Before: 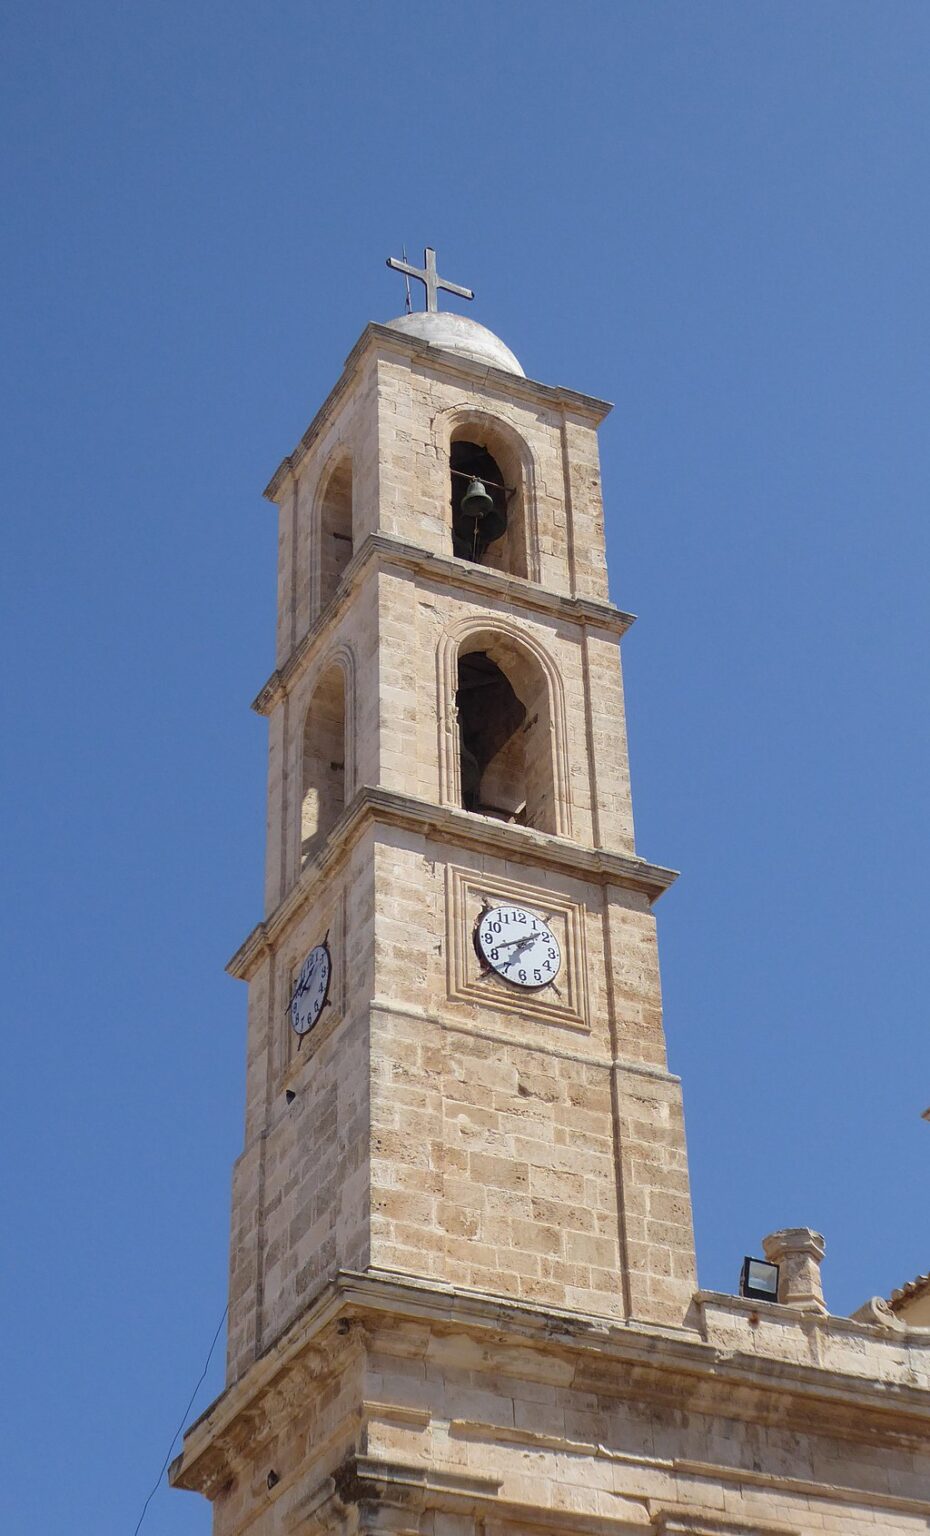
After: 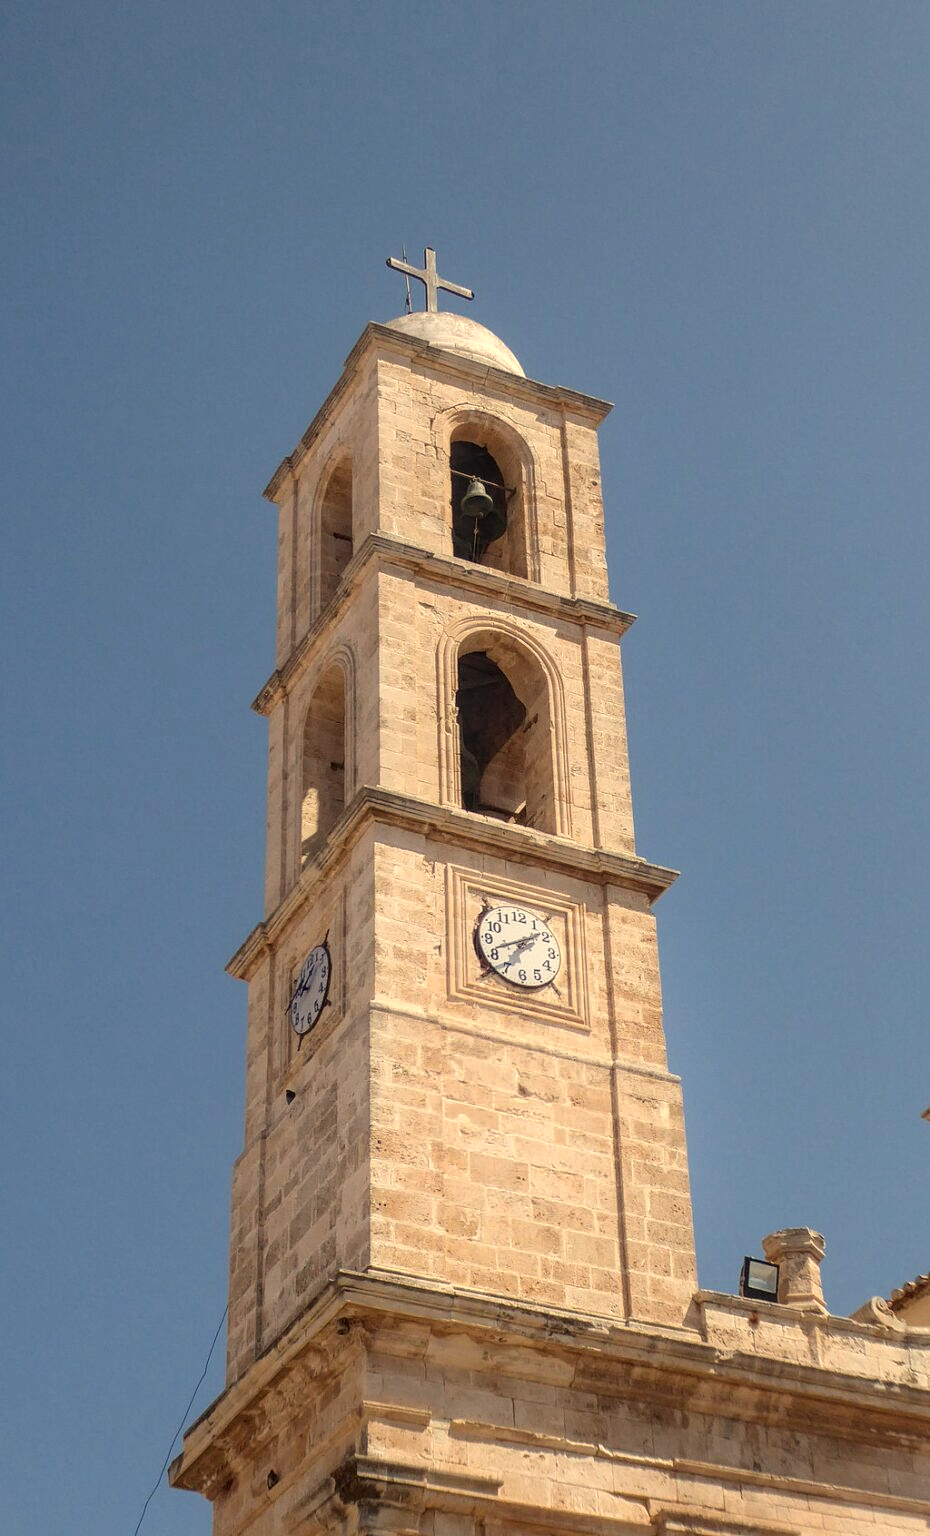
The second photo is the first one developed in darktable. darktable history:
shadows and highlights: shadows -54.3, highlights 86.09, soften with gaussian
local contrast: on, module defaults
white balance: red 1.123, blue 0.83
